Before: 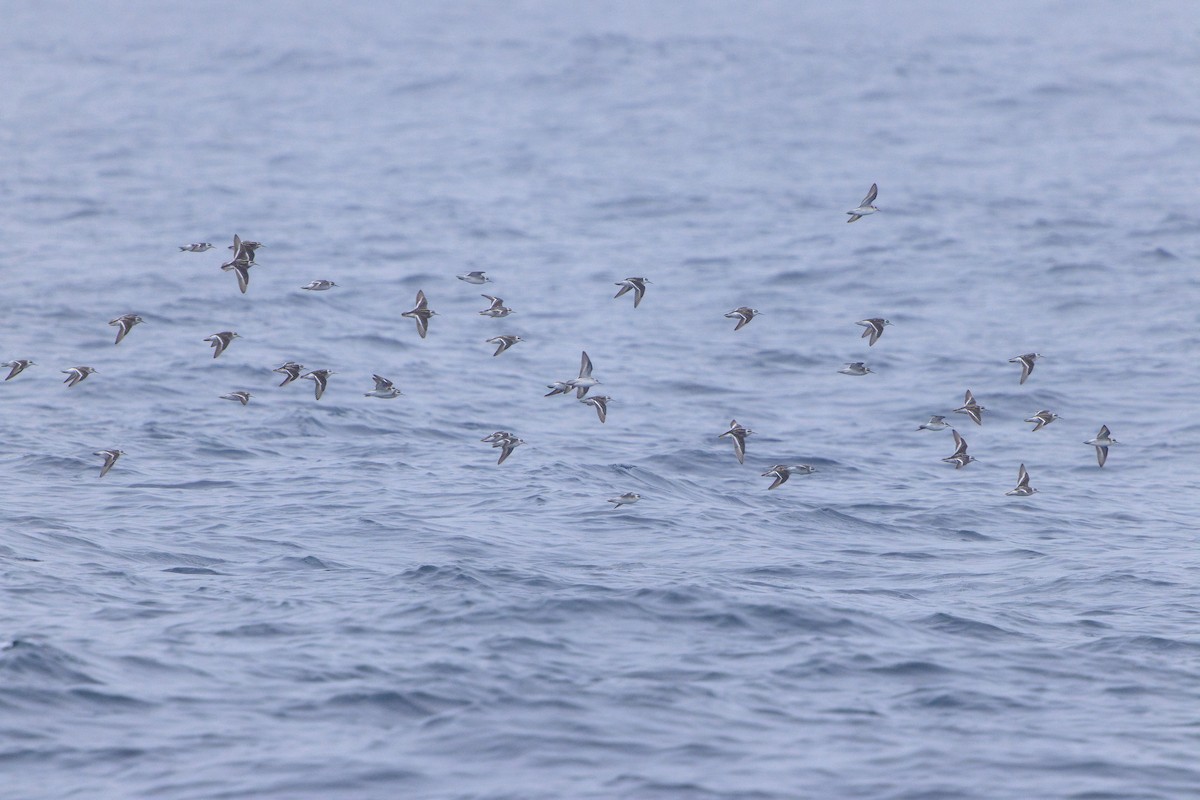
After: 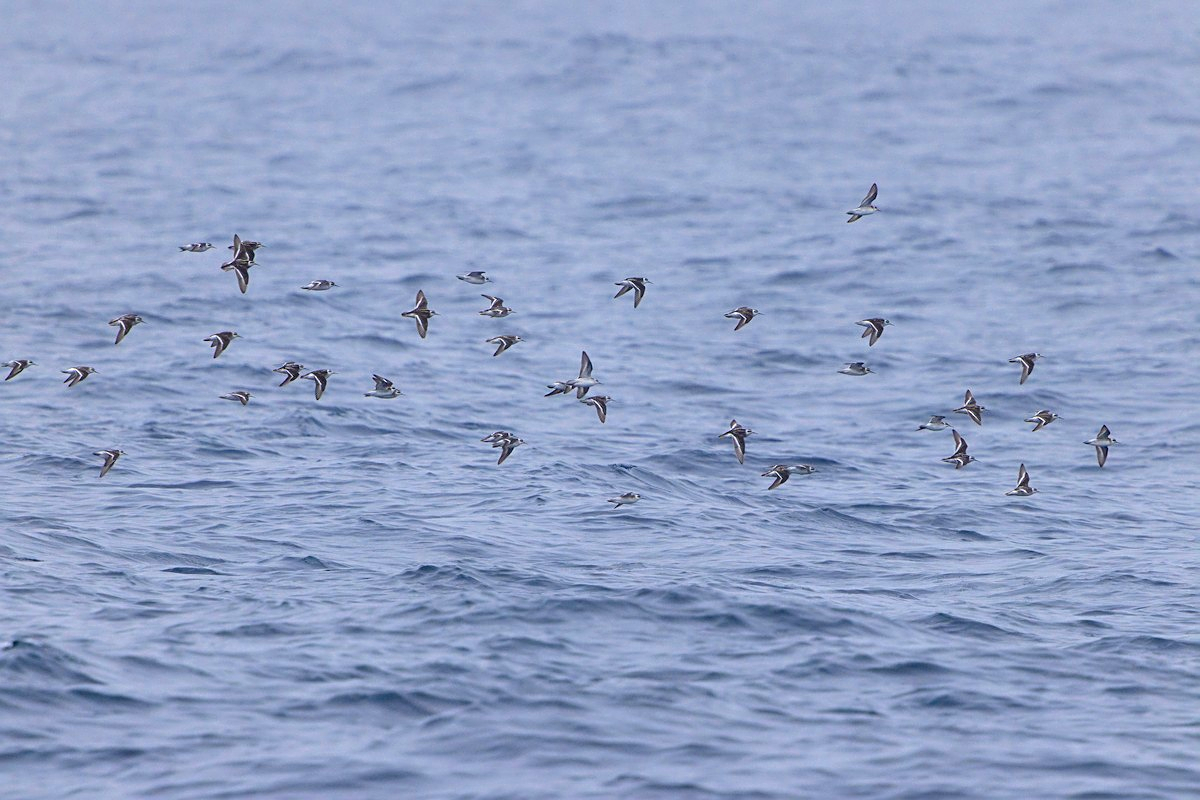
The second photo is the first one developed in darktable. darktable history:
sharpen: on, module defaults
contrast equalizer: octaves 7, y [[0.528, 0.548, 0.563, 0.562, 0.546, 0.526], [0.55 ×6], [0 ×6], [0 ×6], [0 ×6]]
color zones: curves: ch0 [(0, 0.613) (0.01, 0.613) (0.245, 0.448) (0.498, 0.529) (0.642, 0.665) (0.879, 0.777) (0.99, 0.613)]; ch1 [(0, 0) (0.143, 0) (0.286, 0) (0.429, 0) (0.571, 0) (0.714, 0) (0.857, 0)], mix -121.96%
